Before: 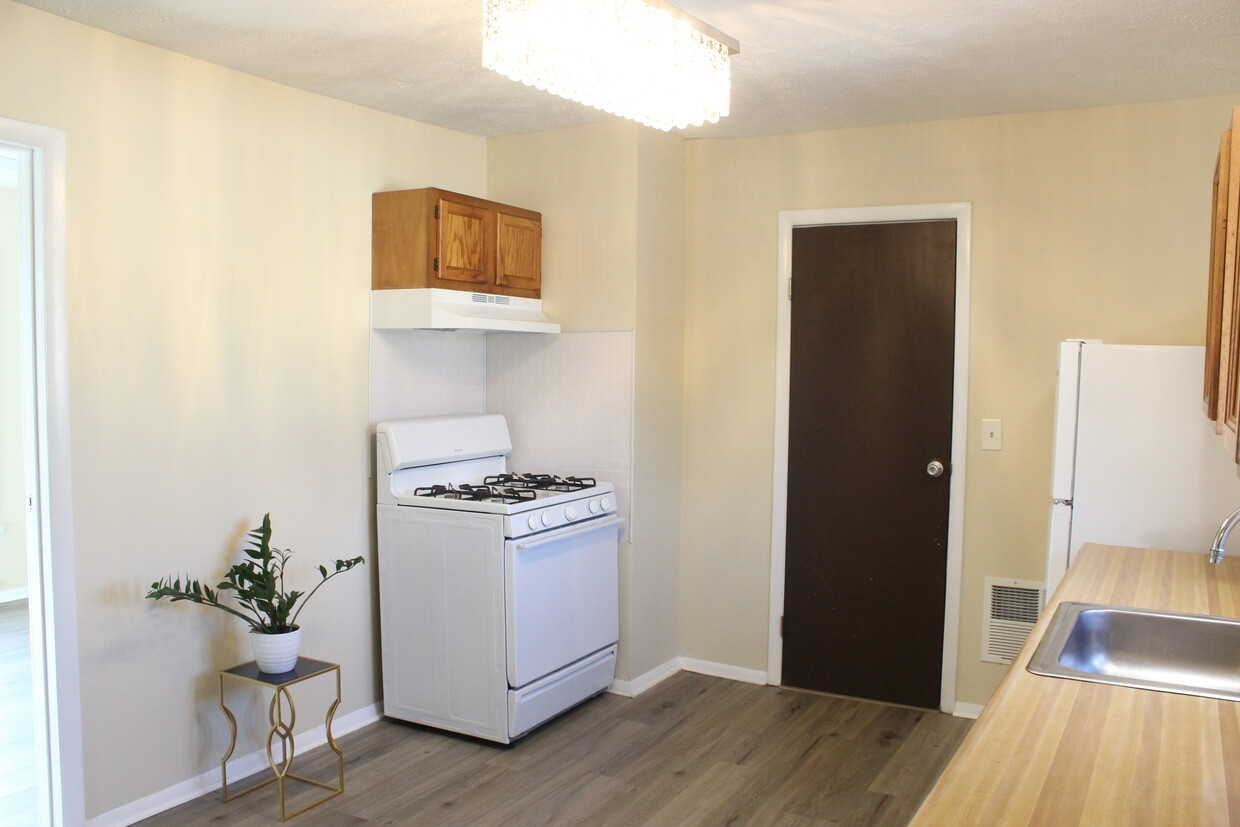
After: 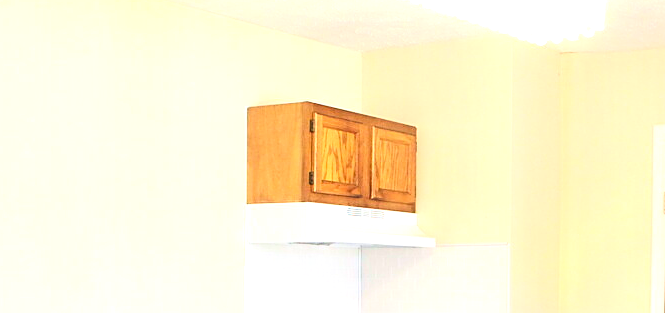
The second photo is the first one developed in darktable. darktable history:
contrast brightness saturation: contrast 0.197, brightness 0.16, saturation 0.218
crop: left 10.148%, top 10.482%, right 36.181%, bottom 51.658%
velvia: strength 44.89%
exposure: black level correction 0, exposure 0.881 EV, compensate highlight preservation false
sharpen: on, module defaults
